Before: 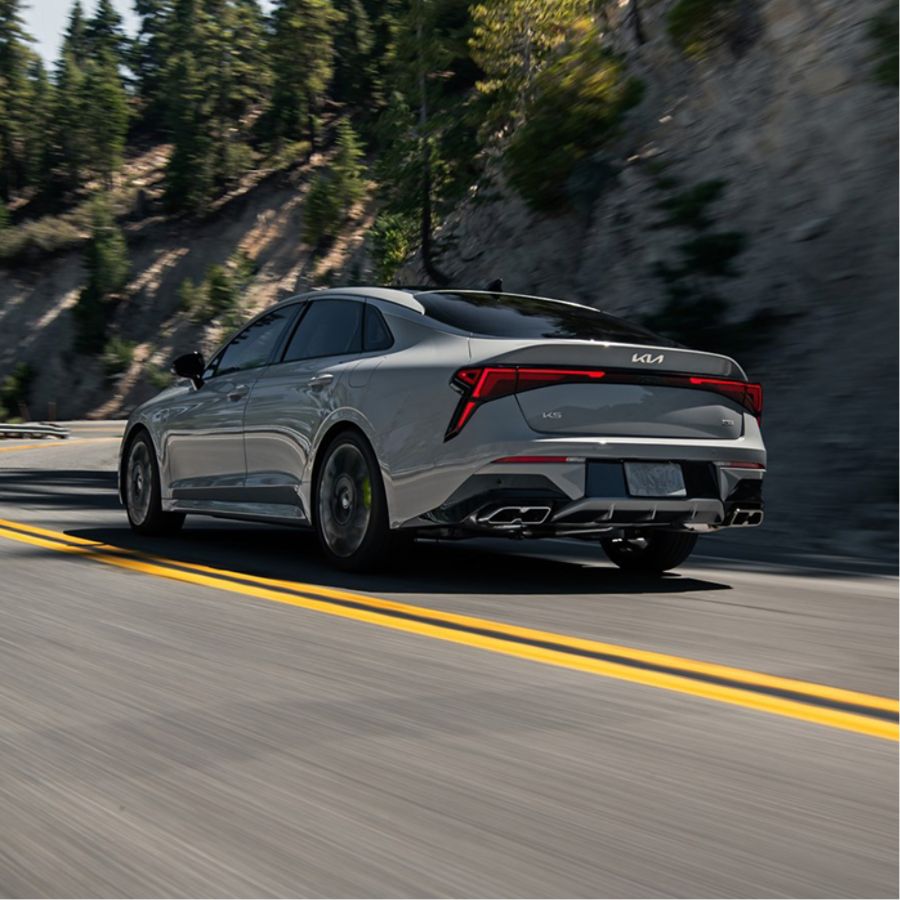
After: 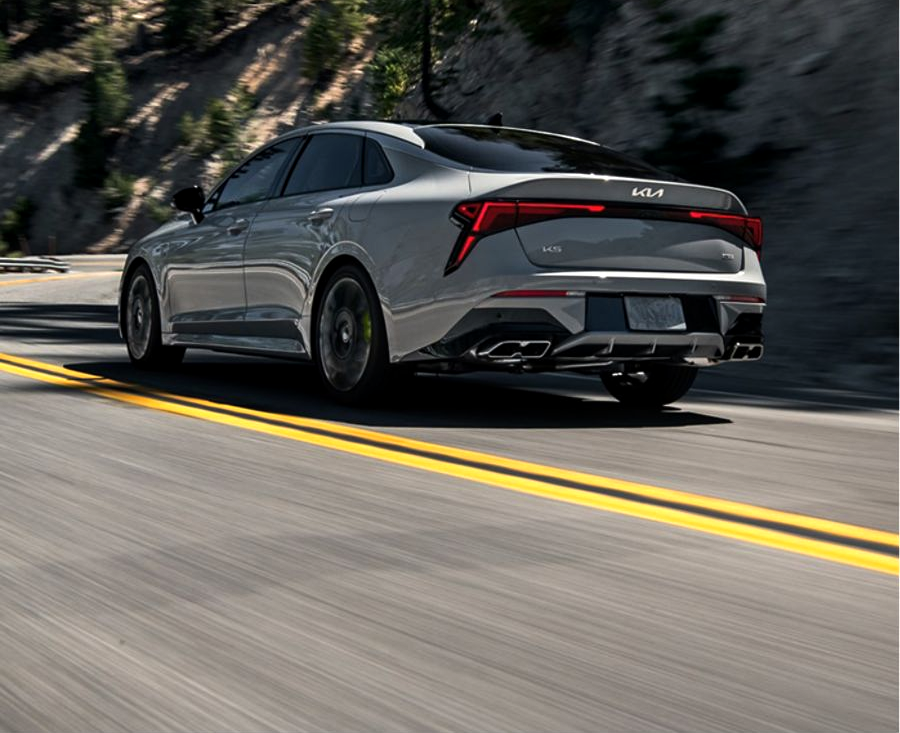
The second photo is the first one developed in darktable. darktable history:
crop and rotate: top 18.458%
tone equalizer: -8 EV -0.419 EV, -7 EV -0.401 EV, -6 EV -0.334 EV, -5 EV -0.22 EV, -3 EV 0.192 EV, -2 EV 0.363 EV, -1 EV 0.393 EV, +0 EV 0.42 EV, edges refinement/feathering 500, mask exposure compensation -1.57 EV, preserve details no
local contrast: highlights 101%, shadows 98%, detail 119%, midtone range 0.2
